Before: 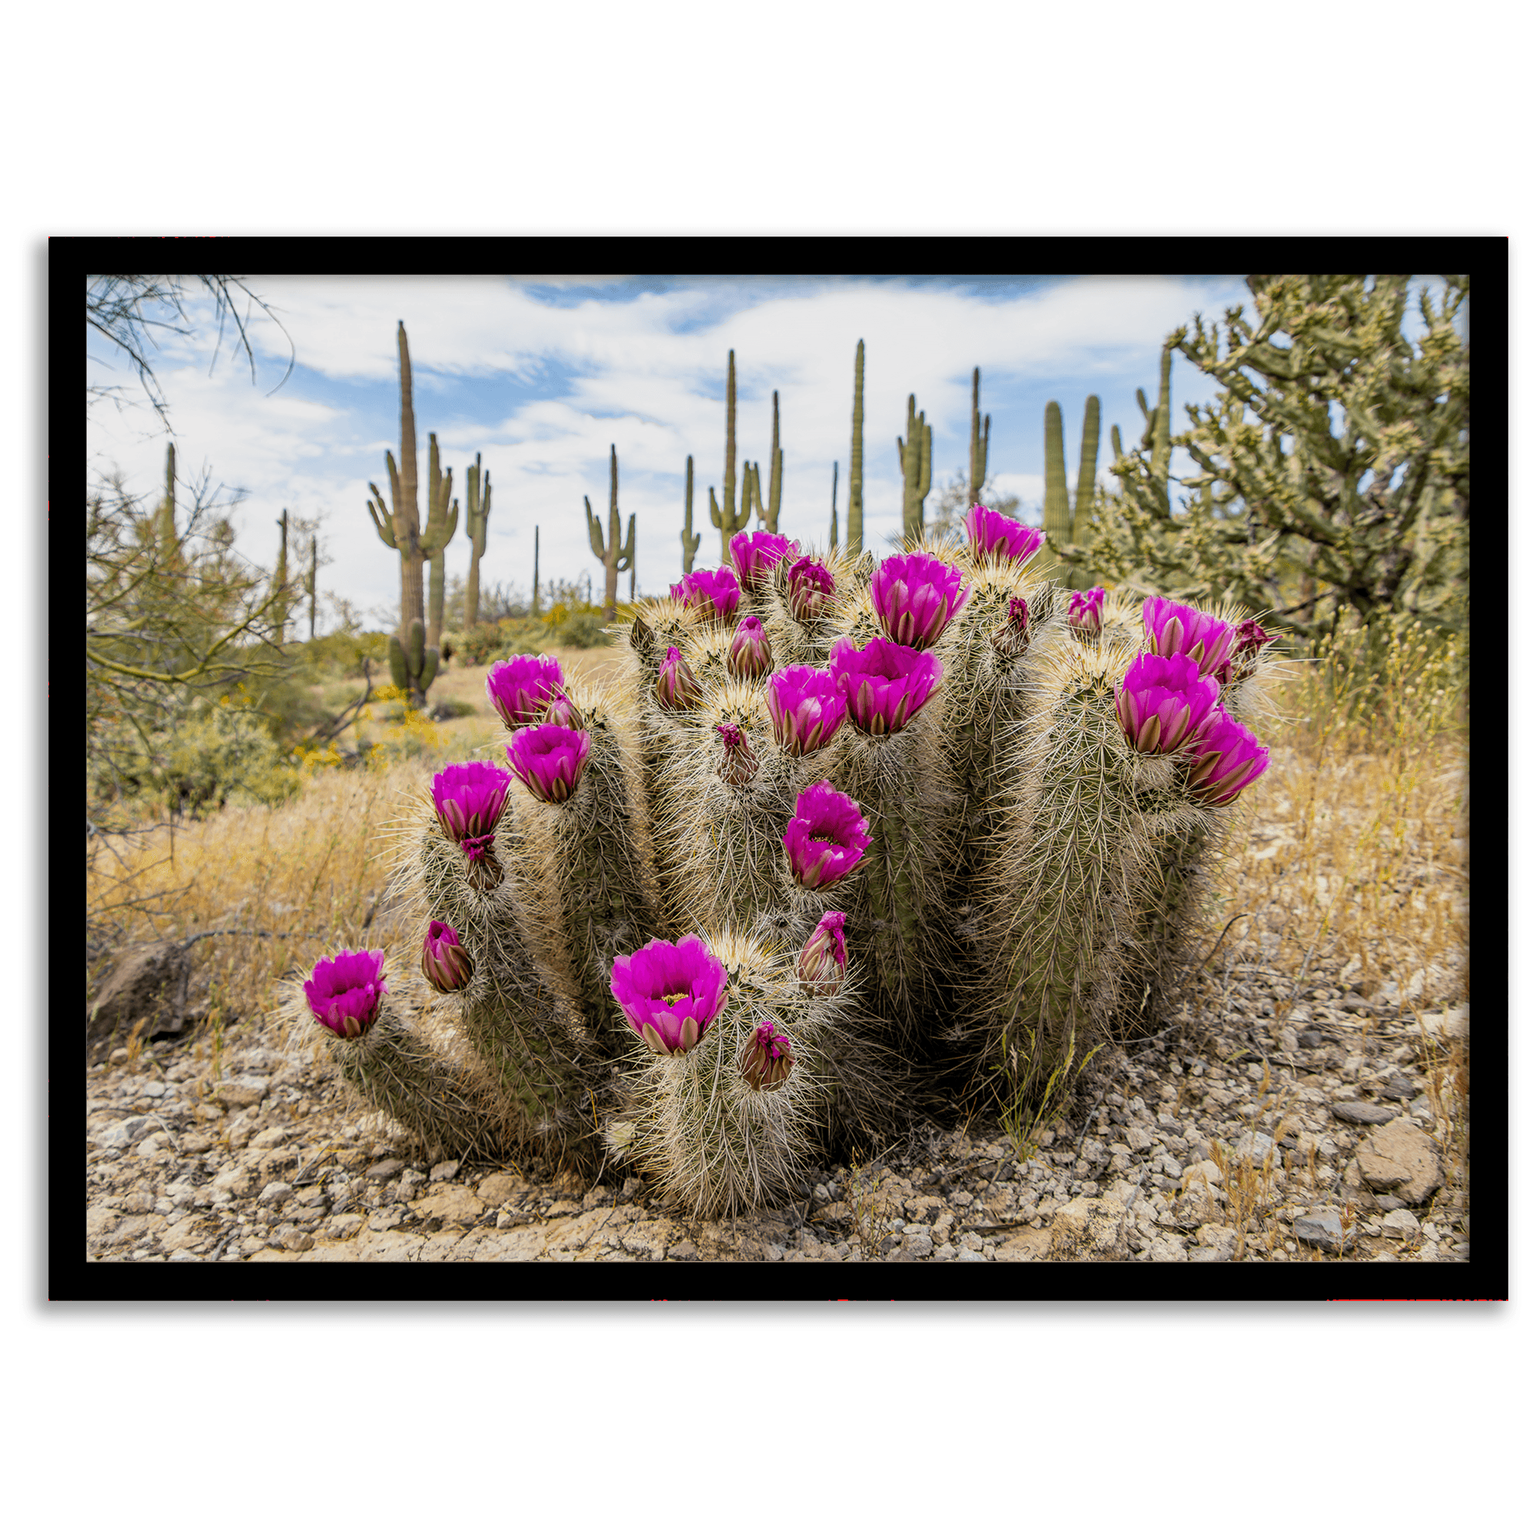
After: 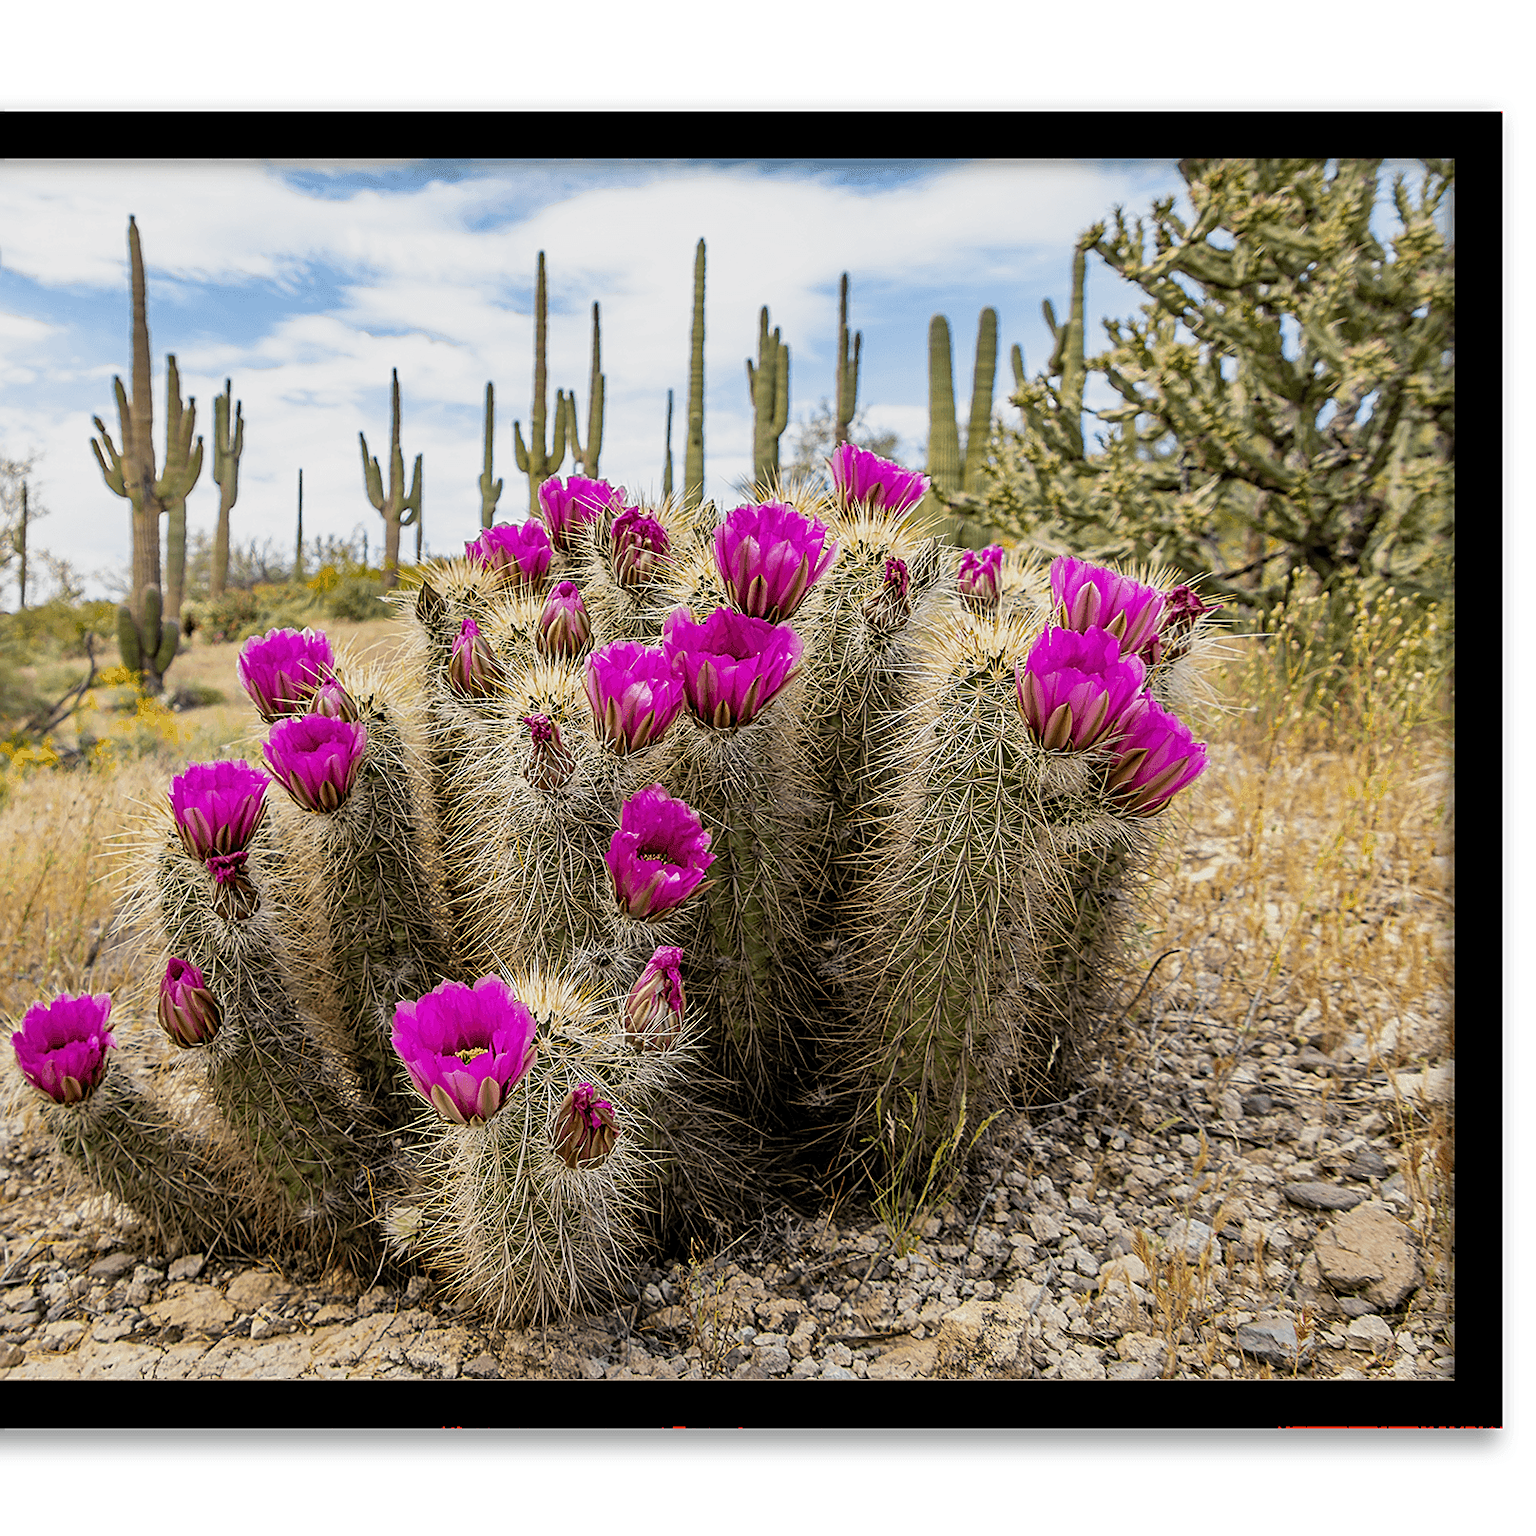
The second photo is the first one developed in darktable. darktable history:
sharpen: on, module defaults
crop: left 19.159%, top 9.58%, bottom 9.58%
color correction: highlights a* -0.182, highlights b* -0.124
